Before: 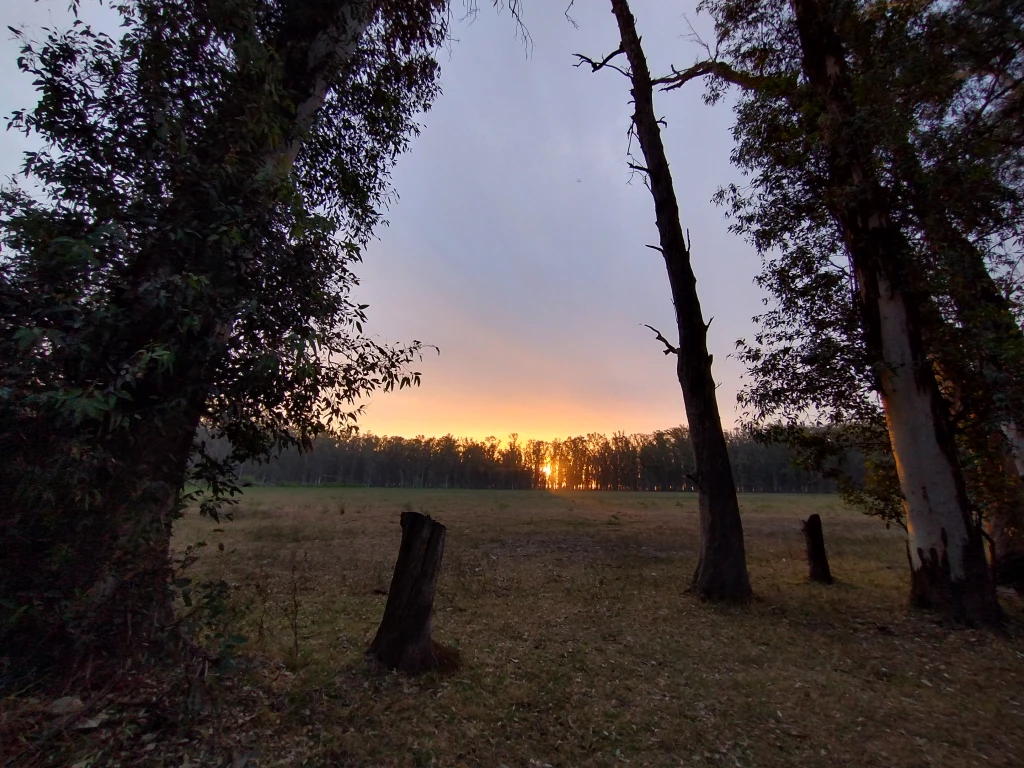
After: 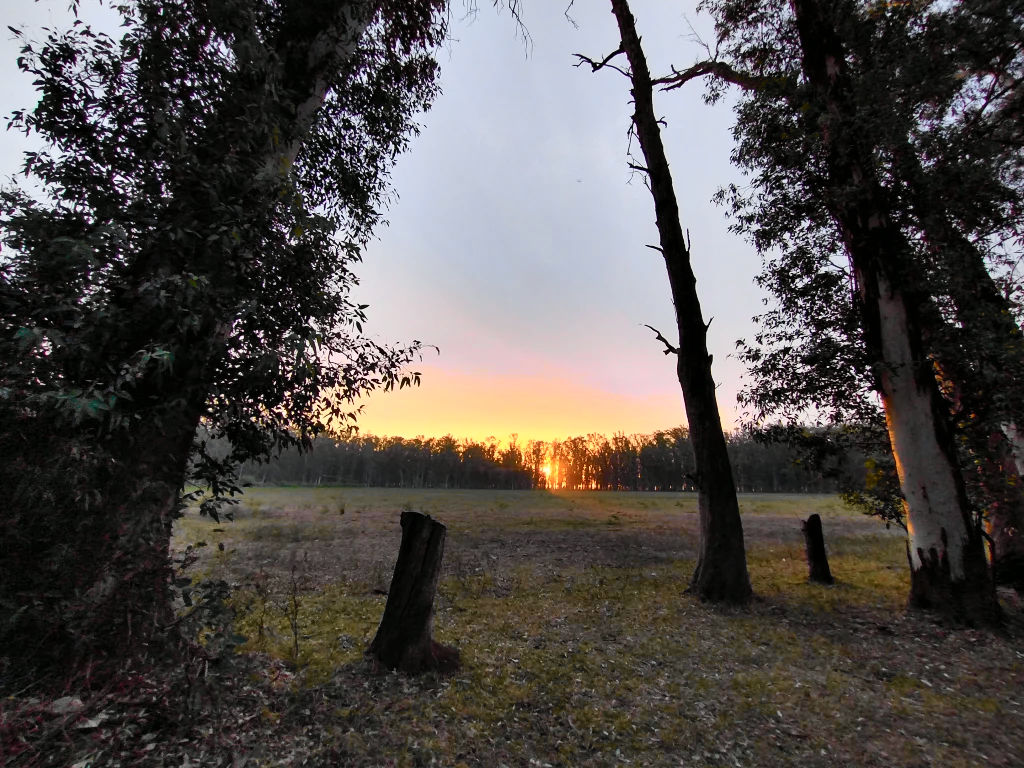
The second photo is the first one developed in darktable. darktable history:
shadows and highlights: shadows 40, highlights -54, highlights color adjustment 46%, low approximation 0.01, soften with gaussian
tone curve: curves: ch0 [(0, 0) (0.055, 0.057) (0.258, 0.307) (0.434, 0.543) (0.517, 0.657) (0.745, 0.874) (1, 1)]; ch1 [(0, 0) (0.346, 0.307) (0.418, 0.383) (0.46, 0.439) (0.482, 0.493) (0.502, 0.497) (0.517, 0.506) (0.55, 0.561) (0.588, 0.61) (0.646, 0.688) (1, 1)]; ch2 [(0, 0) (0.346, 0.34) (0.431, 0.45) (0.485, 0.499) (0.5, 0.503) (0.527, 0.508) (0.545, 0.562) (0.679, 0.706) (1, 1)], color space Lab, independent channels, preserve colors none
